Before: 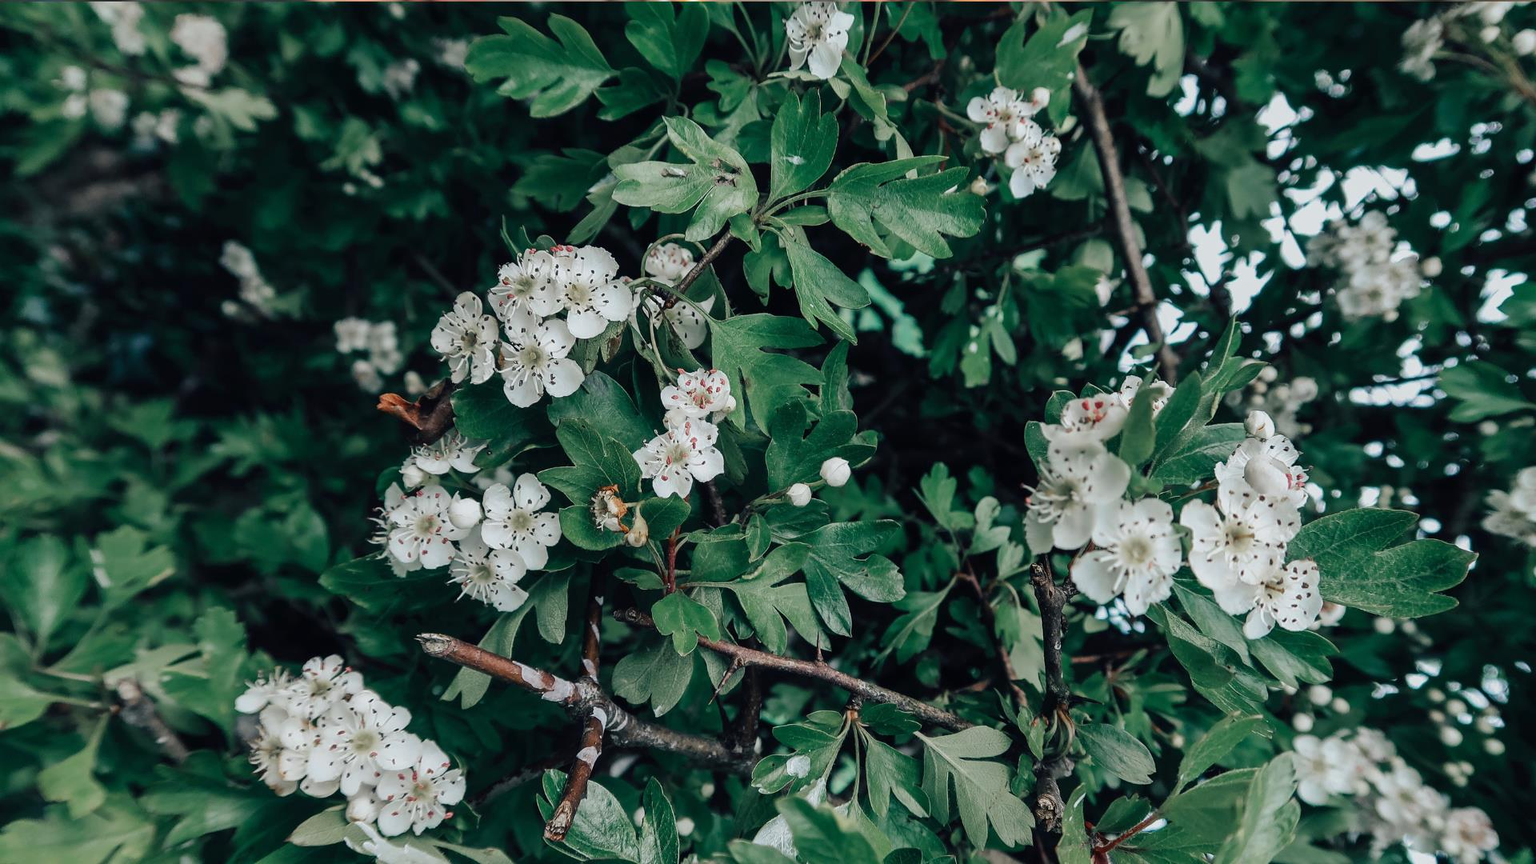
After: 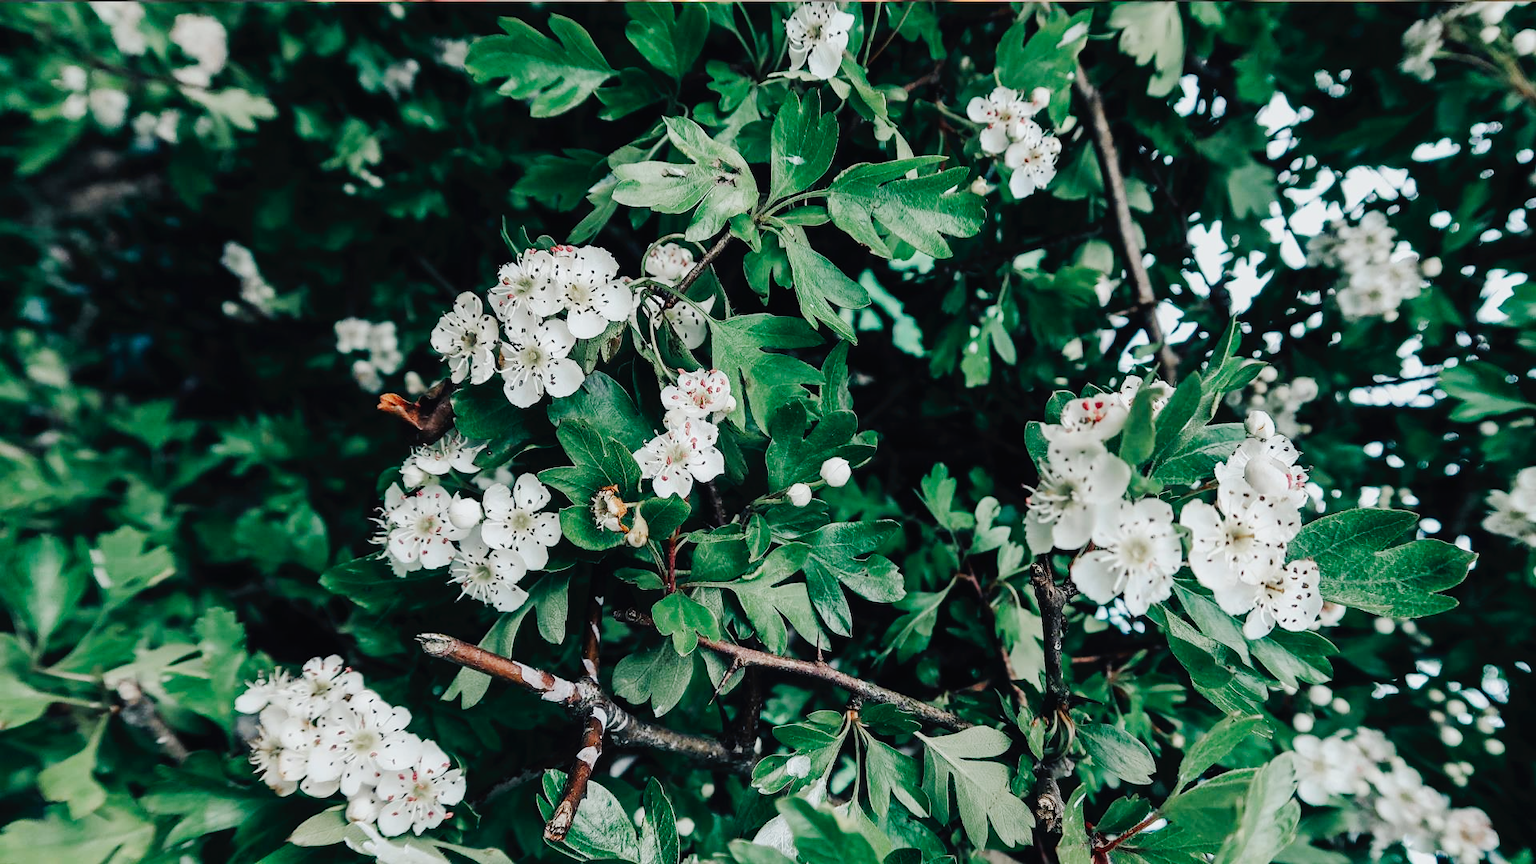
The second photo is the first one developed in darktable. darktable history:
tone curve: curves: ch0 [(0, 0) (0.003, 0.014) (0.011, 0.017) (0.025, 0.023) (0.044, 0.035) (0.069, 0.04) (0.1, 0.062) (0.136, 0.099) (0.177, 0.152) (0.224, 0.214) (0.277, 0.291) (0.335, 0.383) (0.399, 0.487) (0.468, 0.581) (0.543, 0.662) (0.623, 0.738) (0.709, 0.802) (0.801, 0.871) (0.898, 0.936) (1, 1)], preserve colors none
